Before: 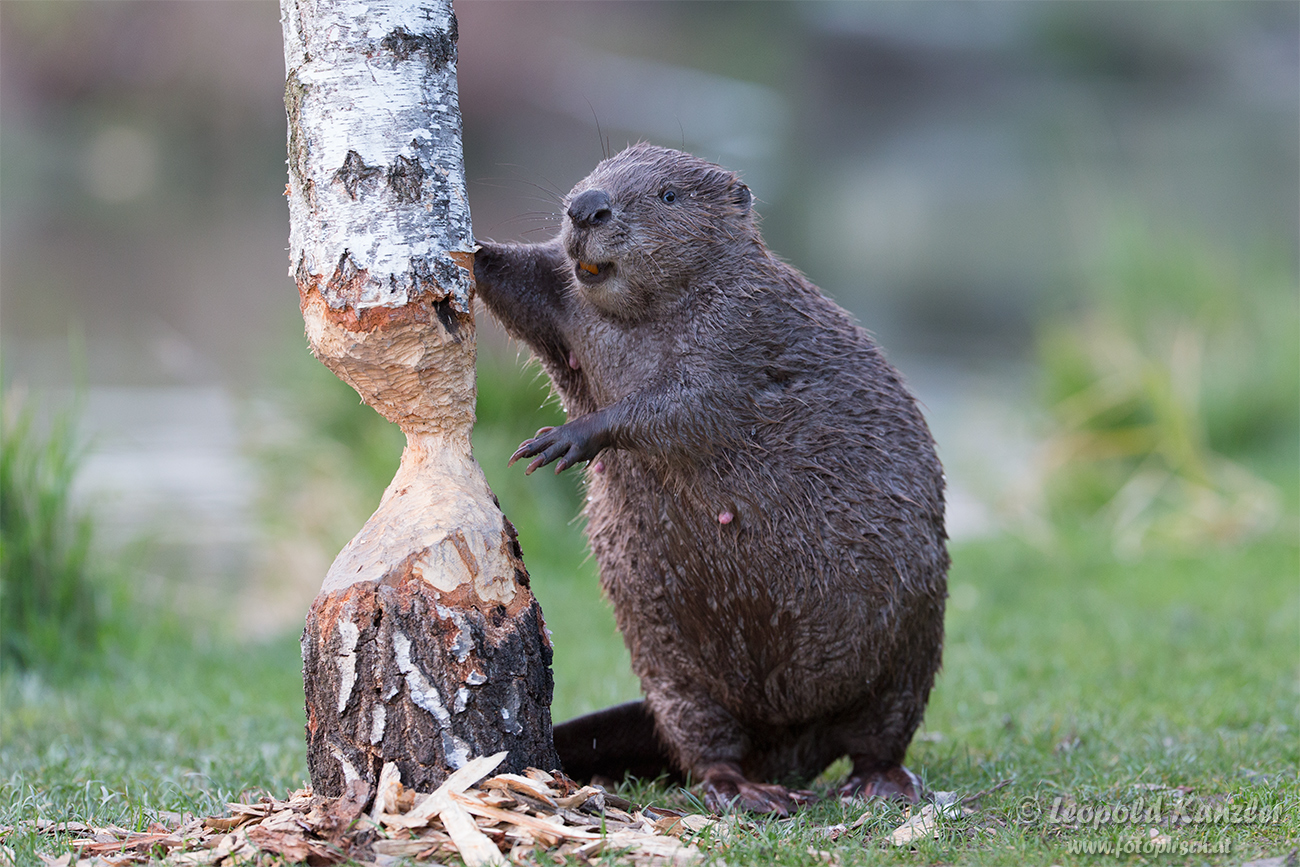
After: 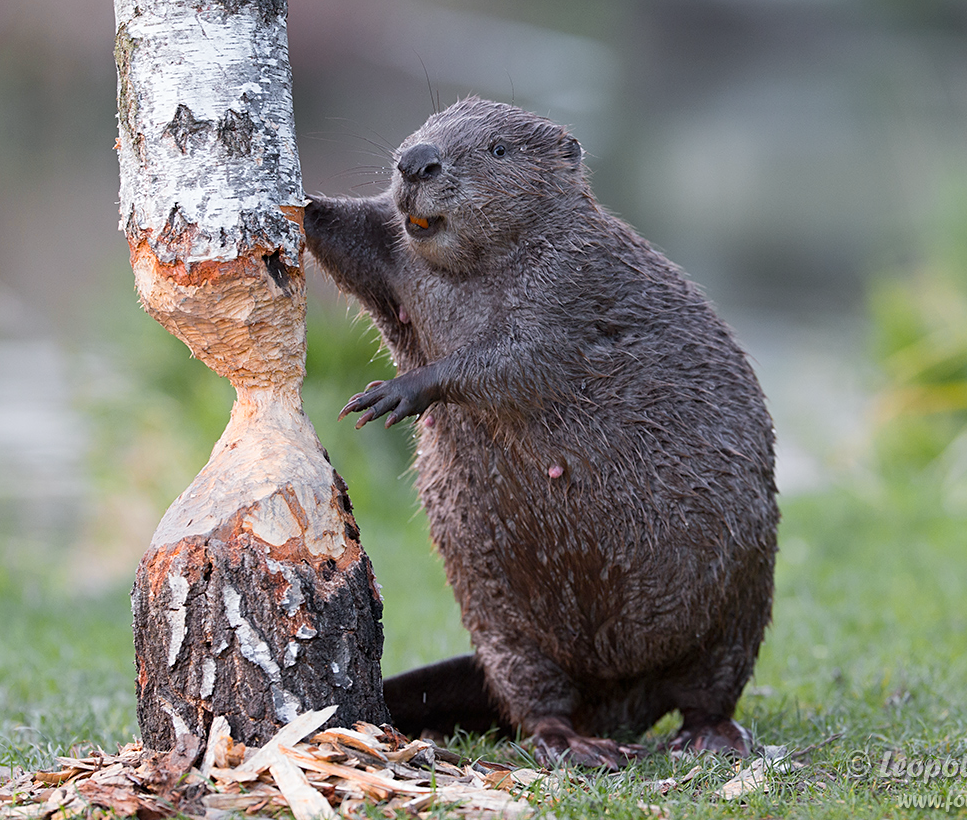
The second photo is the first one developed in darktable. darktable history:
tone equalizer: edges refinement/feathering 500, mask exposure compensation -1.57 EV, preserve details no
sharpen: amount 0.204
crop and rotate: left 13.083%, top 5.414%, right 12.519%
color zones: curves: ch0 [(0, 0.511) (0.143, 0.531) (0.286, 0.56) (0.429, 0.5) (0.571, 0.5) (0.714, 0.5) (0.857, 0.5) (1, 0.5)]; ch1 [(0, 0.525) (0.143, 0.705) (0.286, 0.715) (0.429, 0.35) (0.571, 0.35) (0.714, 0.35) (0.857, 0.4) (1, 0.4)]; ch2 [(0, 0.572) (0.143, 0.512) (0.286, 0.473) (0.429, 0.45) (0.571, 0.5) (0.714, 0.5) (0.857, 0.518) (1, 0.518)]
